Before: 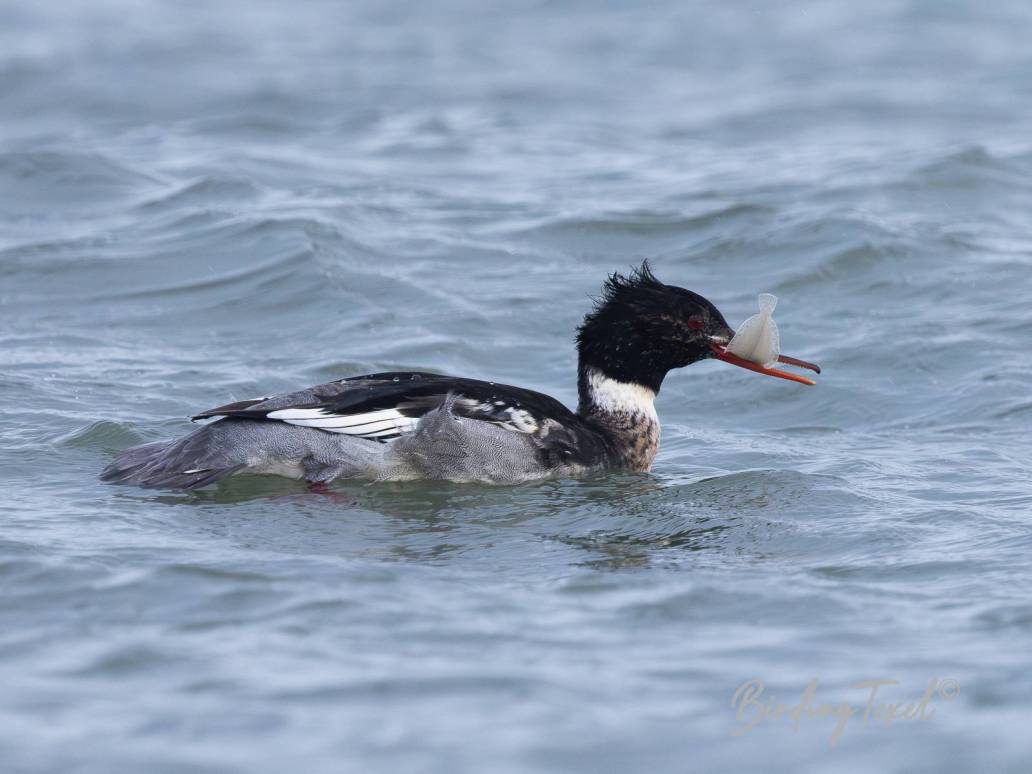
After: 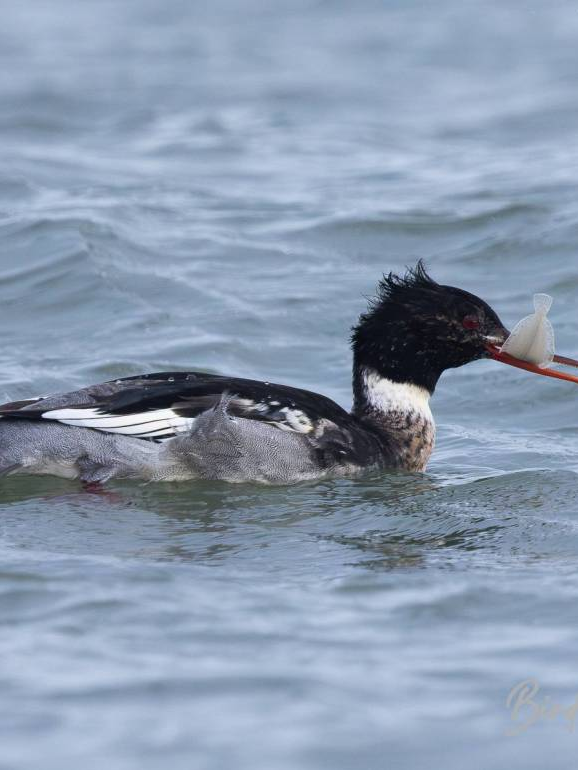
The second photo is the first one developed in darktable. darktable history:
exposure: compensate highlight preservation false
crop: left 21.849%, right 22.092%, bottom 0.009%
